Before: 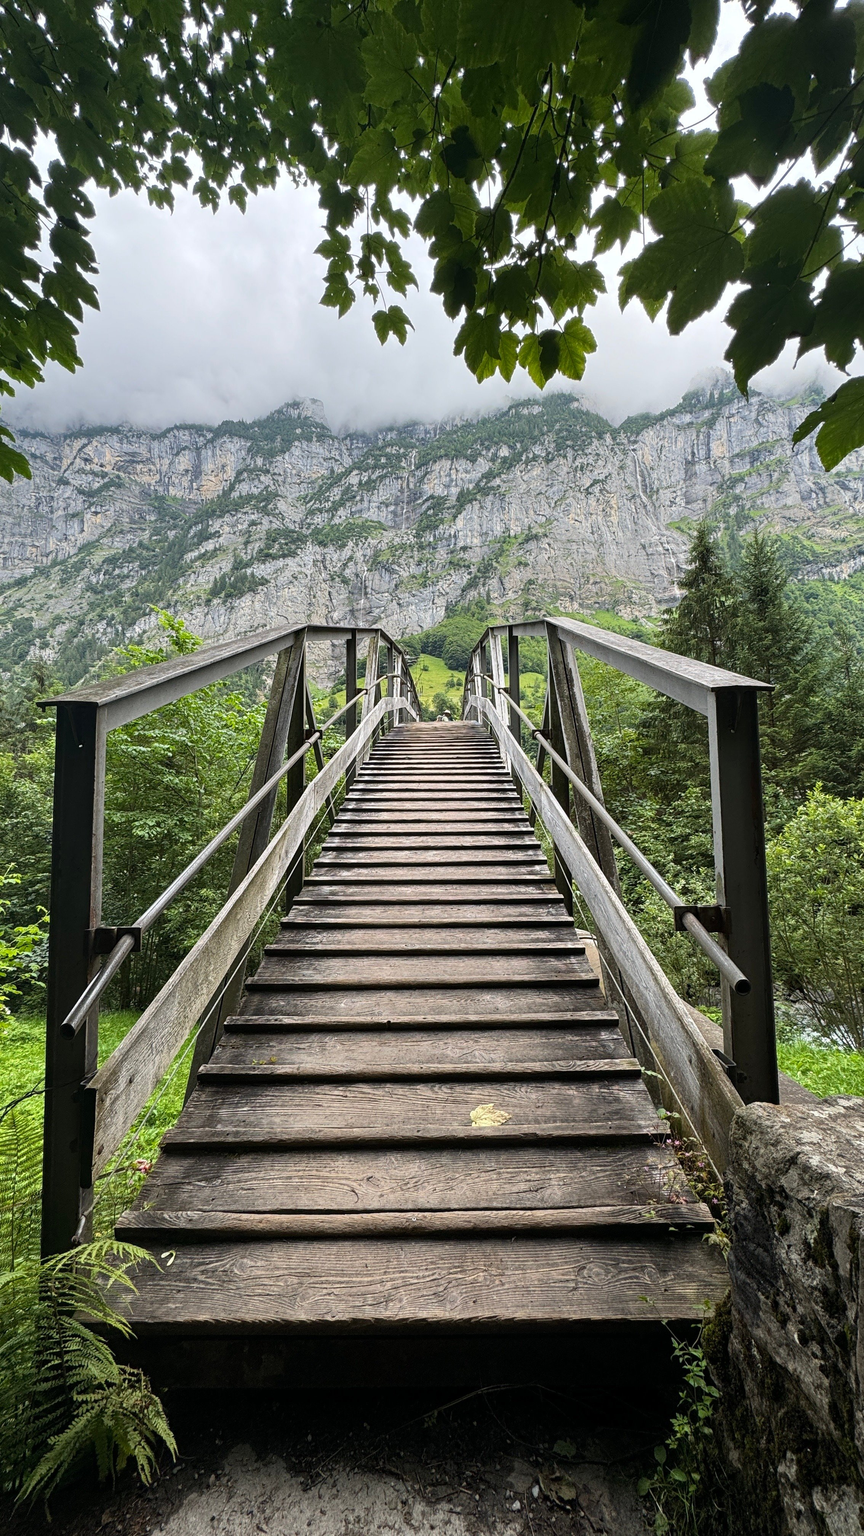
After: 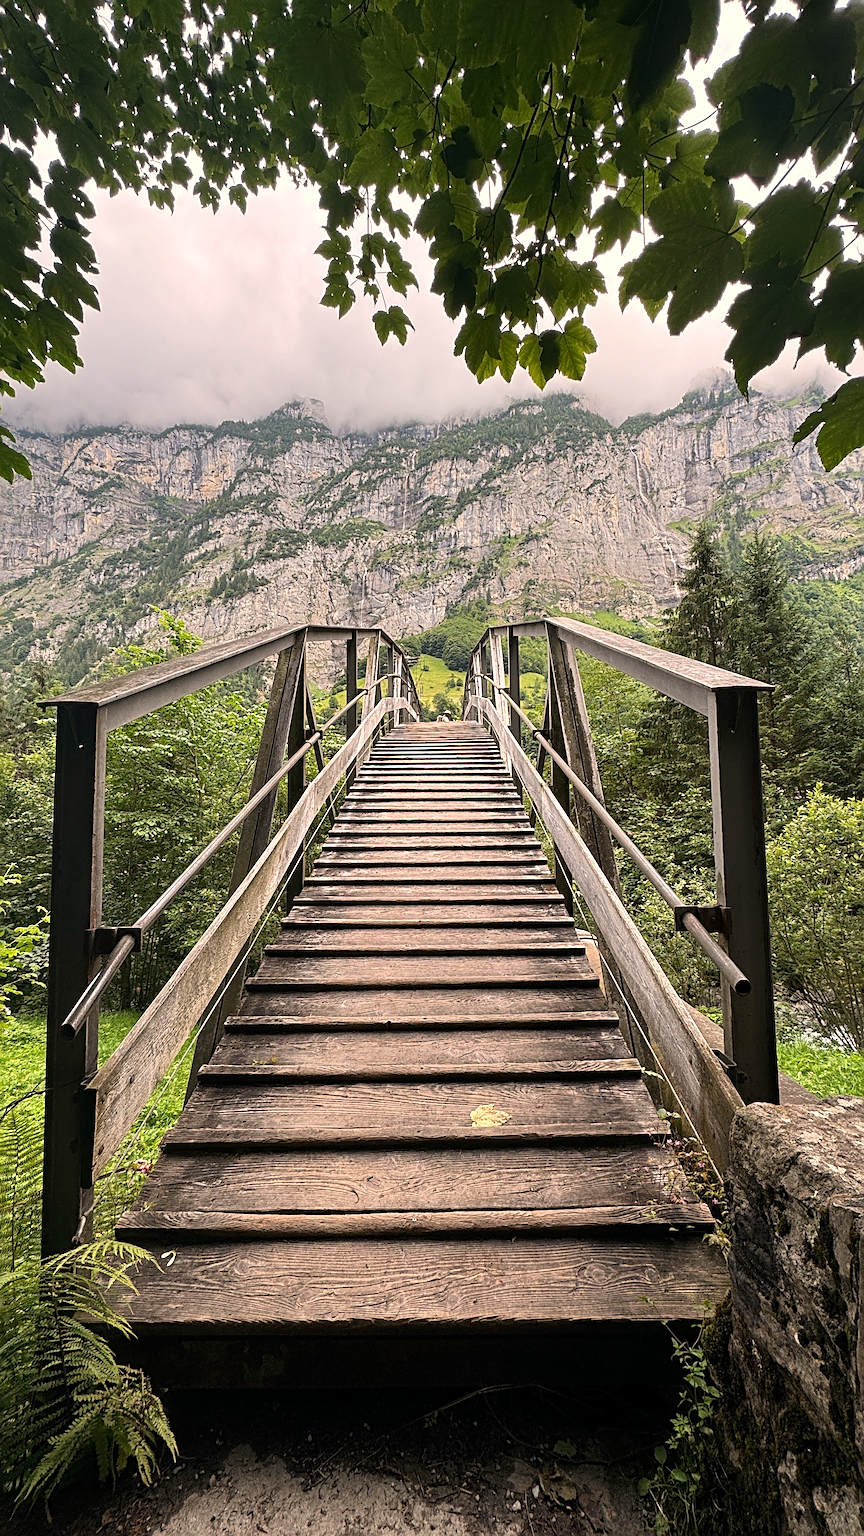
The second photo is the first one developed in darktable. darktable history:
white balance: red 1.127, blue 0.943
sharpen: radius 4
